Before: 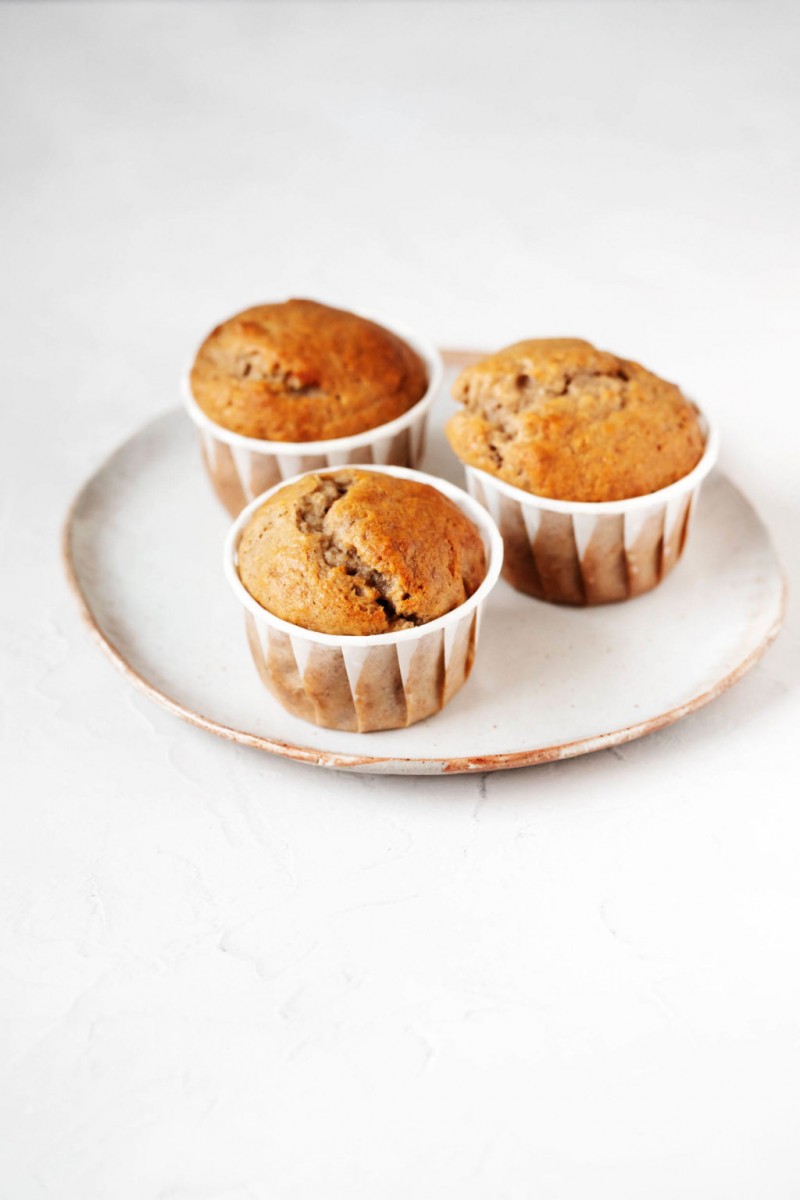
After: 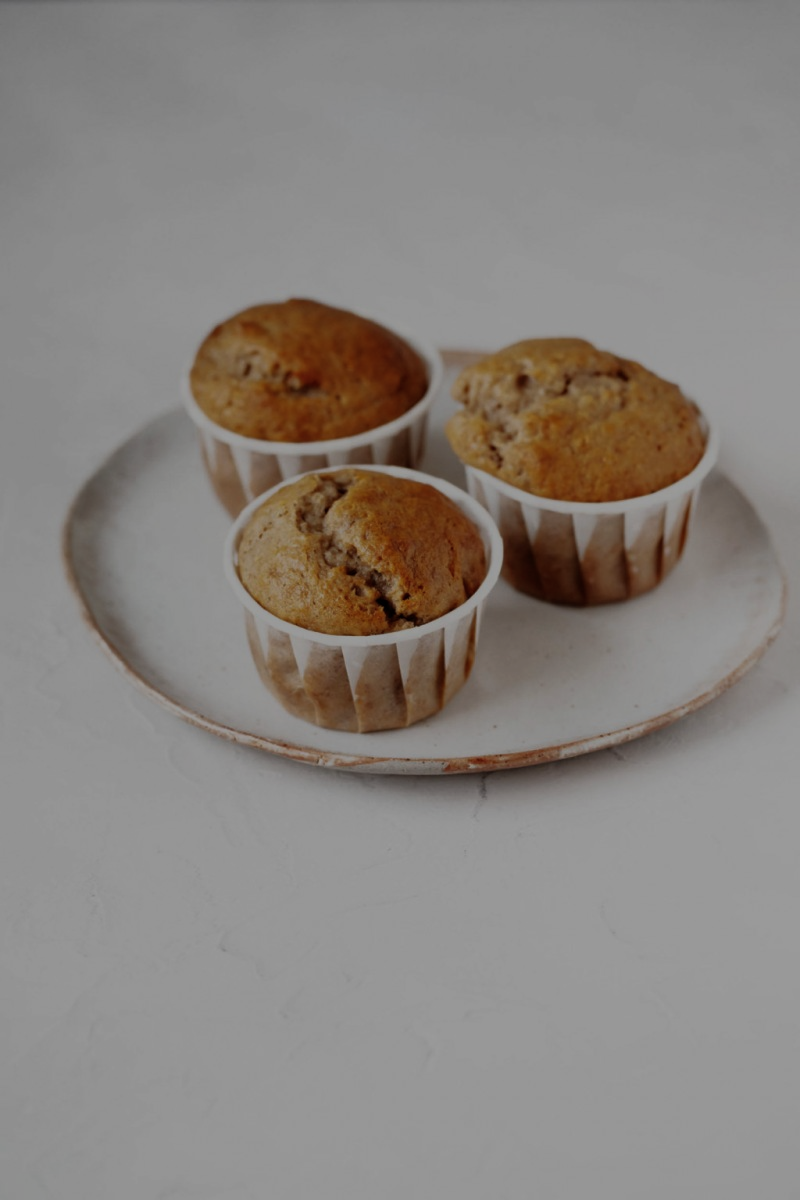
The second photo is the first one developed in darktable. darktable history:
contrast brightness saturation: saturation -0.062
tone equalizer: -8 EV -1.98 EV, -7 EV -2 EV, -6 EV -1.97 EV, -5 EV -1.96 EV, -4 EV -1.99 EV, -3 EV -1.99 EV, -2 EV -1.99 EV, -1 EV -1.62 EV, +0 EV -1.97 EV, edges refinement/feathering 500, mask exposure compensation -1.57 EV, preserve details no
